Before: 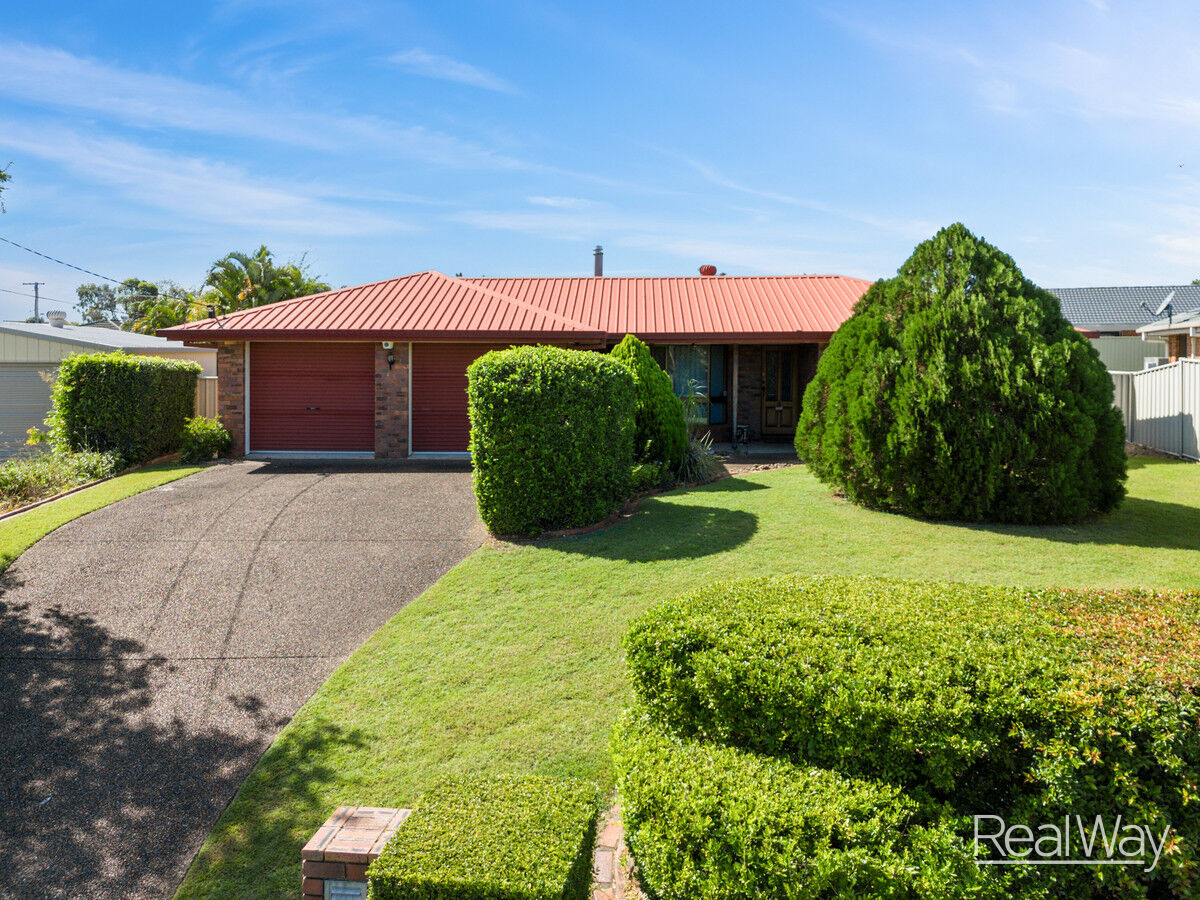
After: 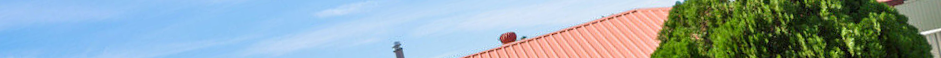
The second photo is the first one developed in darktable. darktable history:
crop and rotate: left 9.644%, top 9.491%, right 6.021%, bottom 80.509%
rotate and perspective: rotation -14.8°, crop left 0.1, crop right 0.903, crop top 0.25, crop bottom 0.748
